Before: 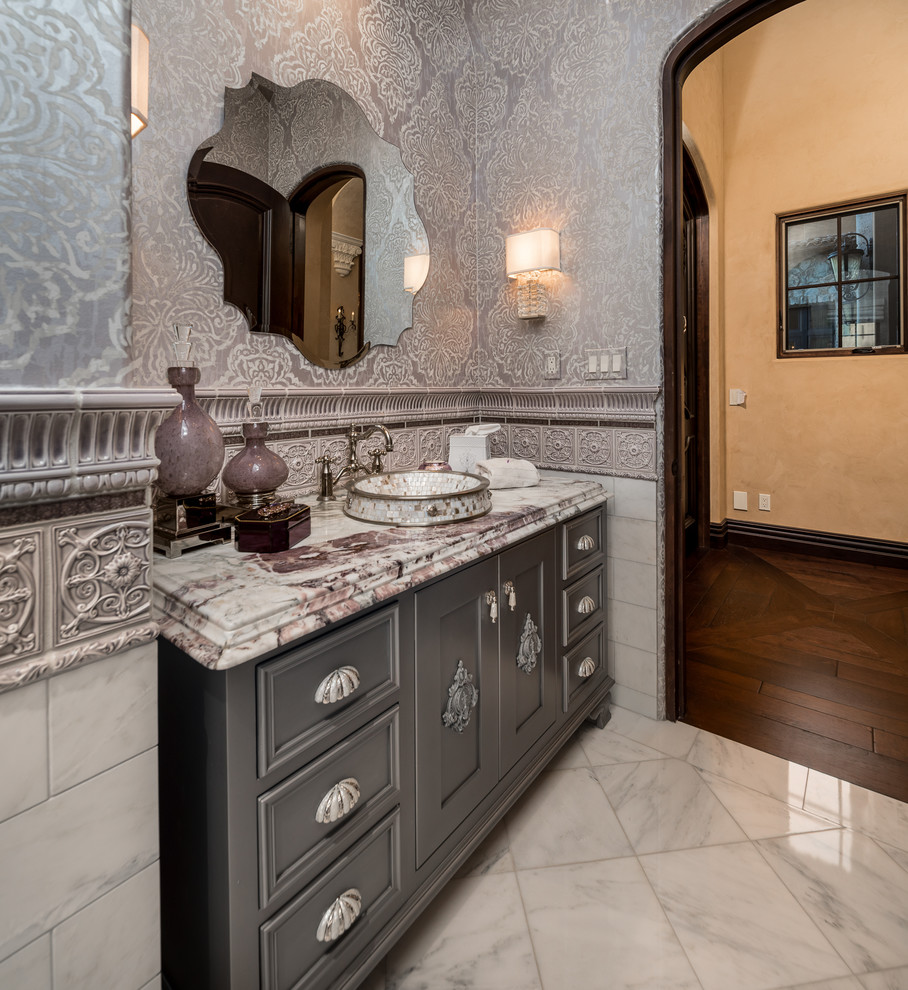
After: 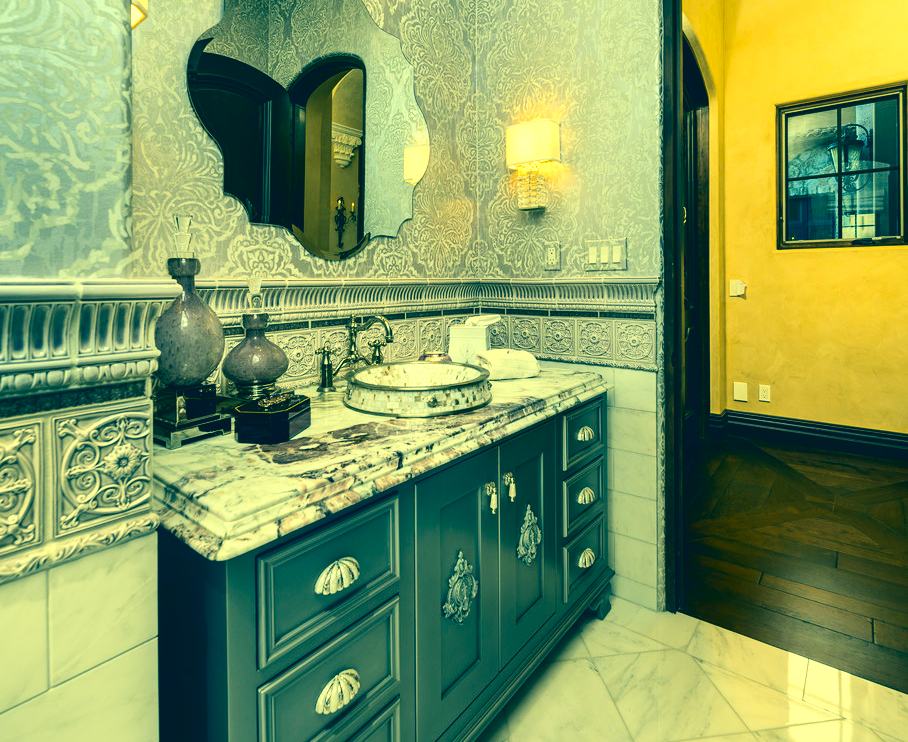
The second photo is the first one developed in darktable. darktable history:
contrast brightness saturation: contrast 0.183, saturation 0.306
exposure: exposure 0.659 EV, compensate highlight preservation false
crop: top 11.065%, bottom 13.934%
color correction: highlights a* -15.21, highlights b* 39.62, shadows a* -39.65, shadows b* -26.24
